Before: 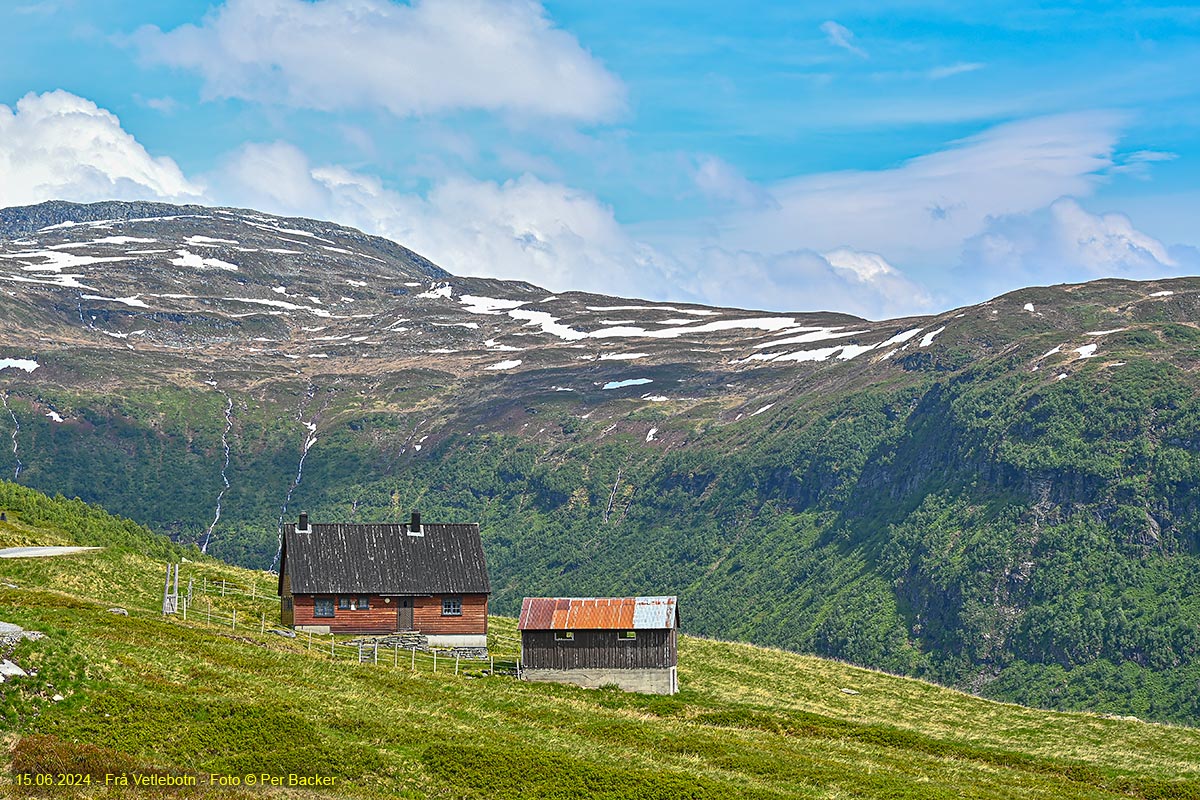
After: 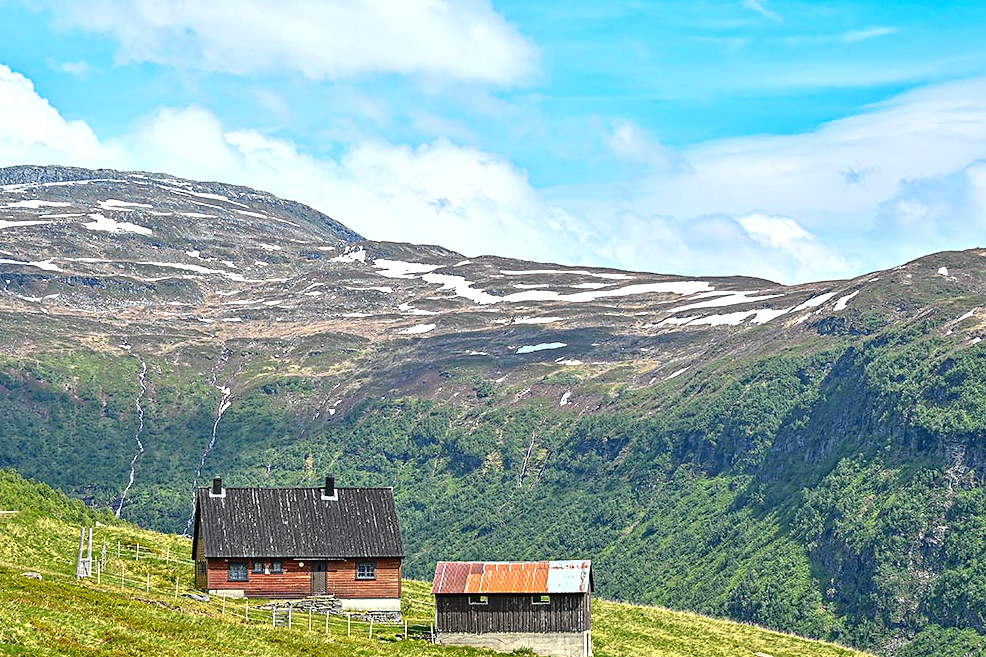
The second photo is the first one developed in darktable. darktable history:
exposure: exposure 0.6 EV, compensate highlight preservation false
crop and rotate: left 7.196%, top 4.574%, right 10.605%, bottom 13.178%
fill light: exposure -2 EV, width 8.6
